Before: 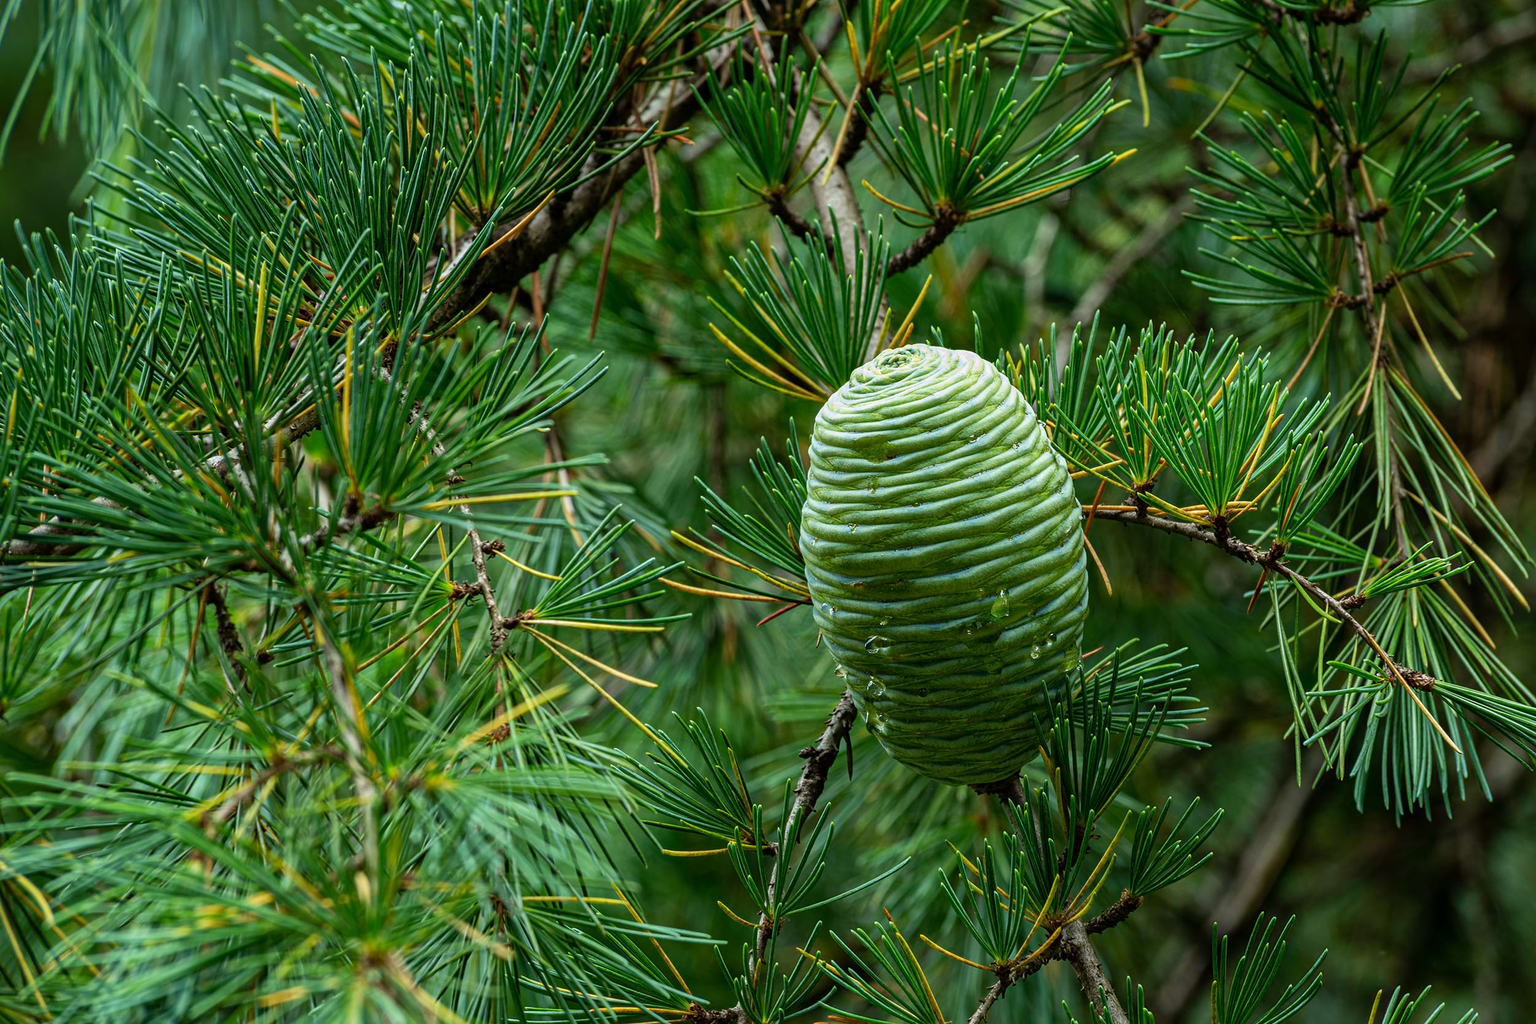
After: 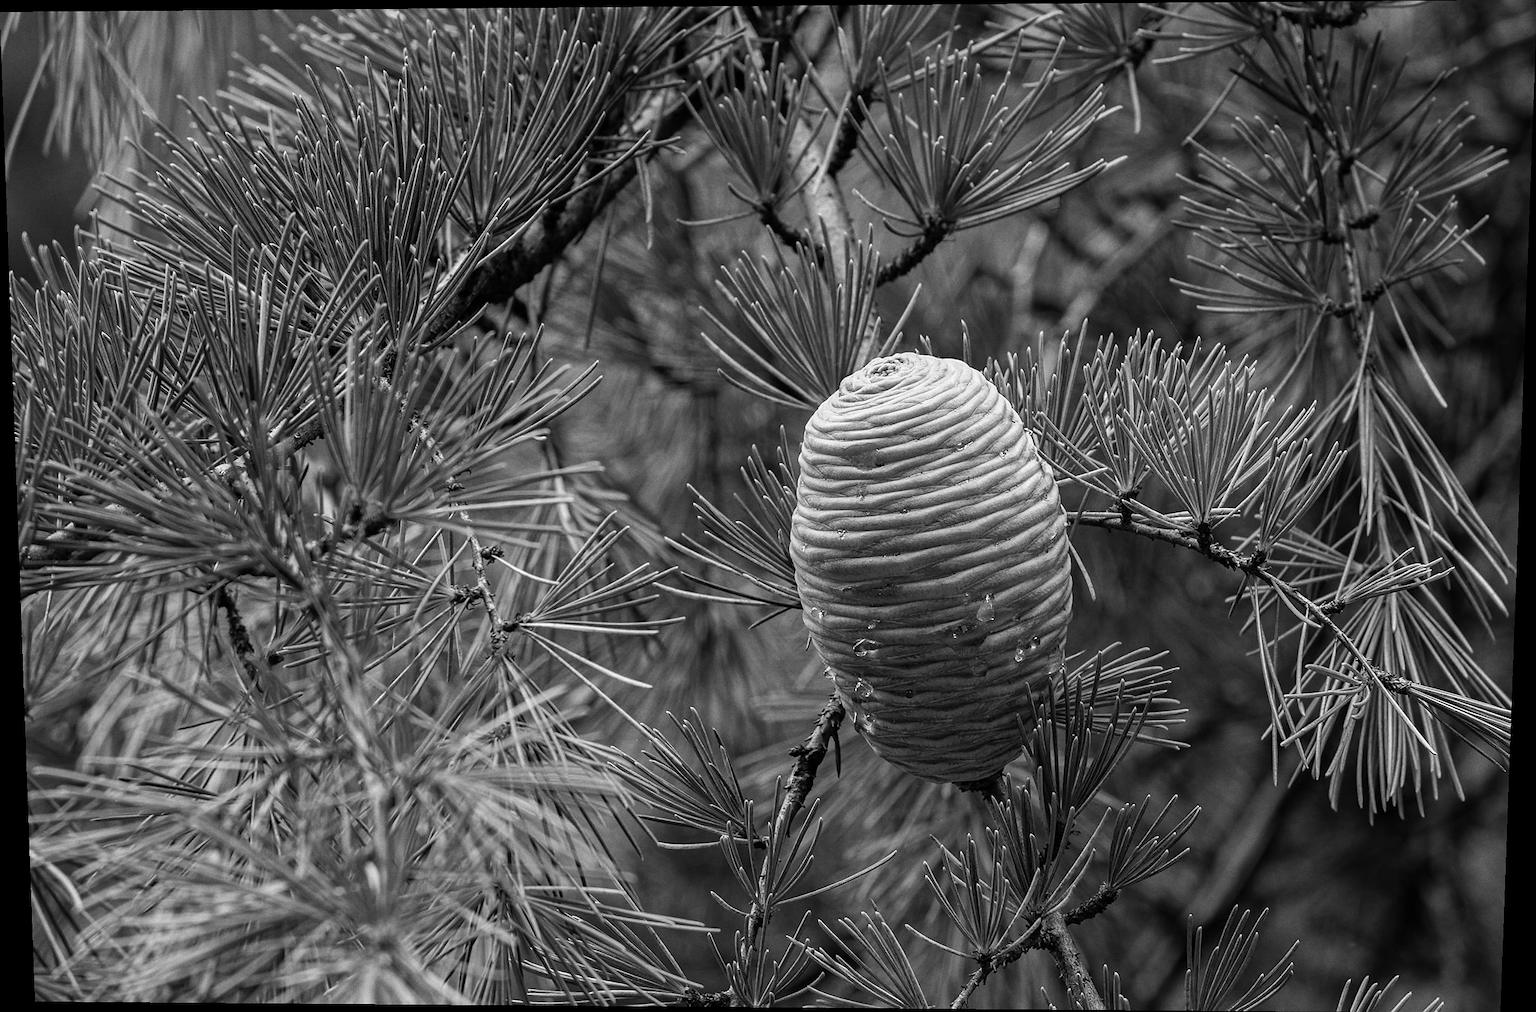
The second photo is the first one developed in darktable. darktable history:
grain: coarseness 0.09 ISO
sharpen: radius 1, threshold 1
monochrome: on, module defaults
rotate and perspective: lens shift (vertical) 0.048, lens shift (horizontal) -0.024, automatic cropping off
